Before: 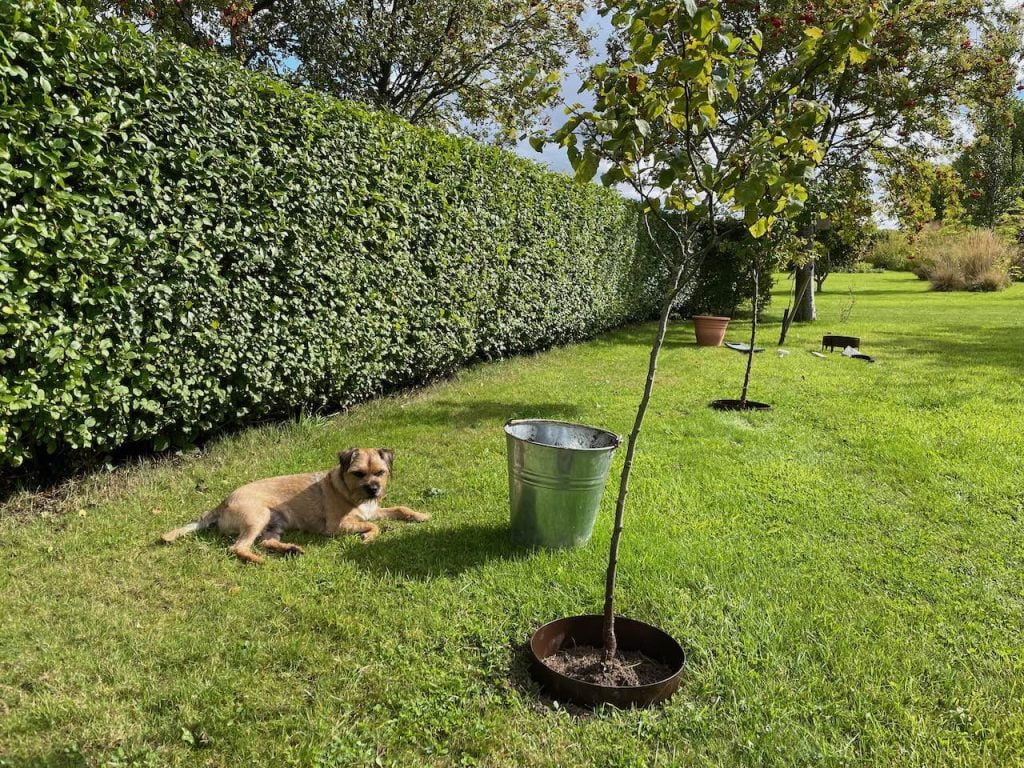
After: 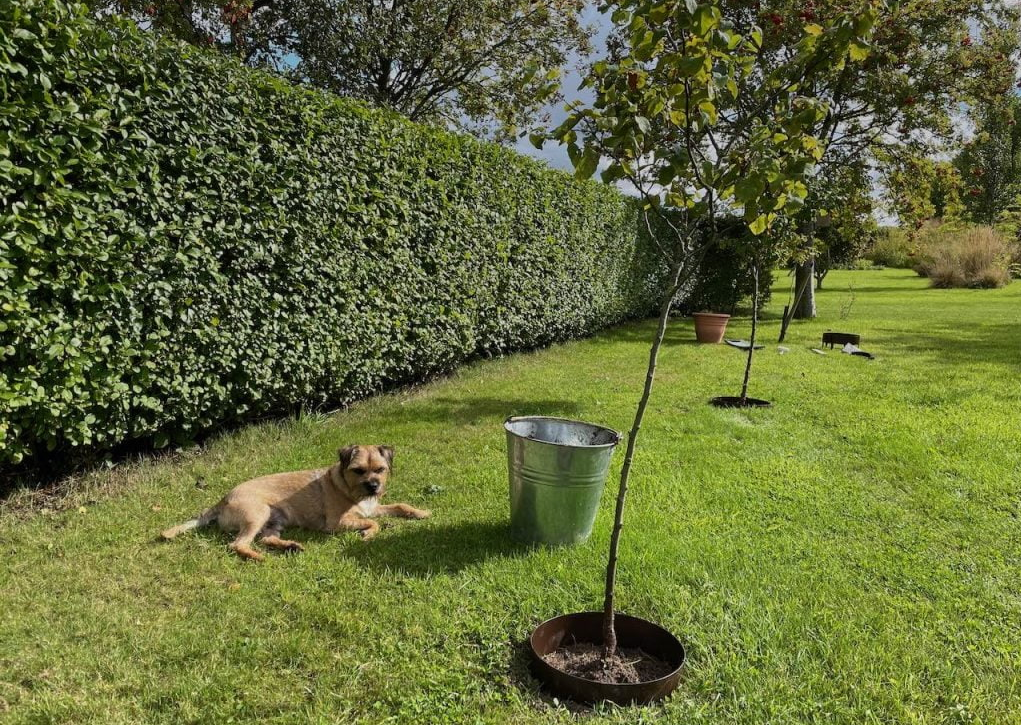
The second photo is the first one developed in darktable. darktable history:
graduated density: rotation -0.352°, offset 57.64
crop: top 0.448%, right 0.264%, bottom 5.045%
